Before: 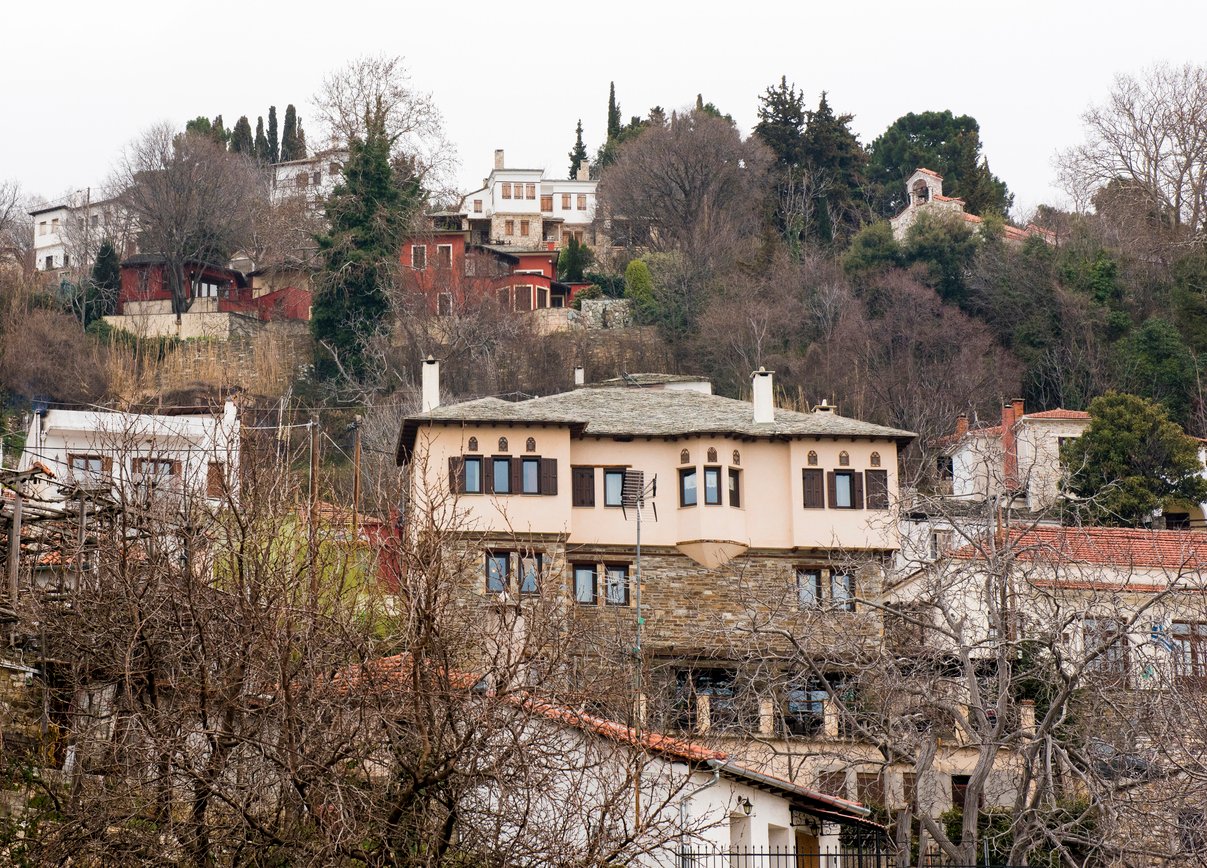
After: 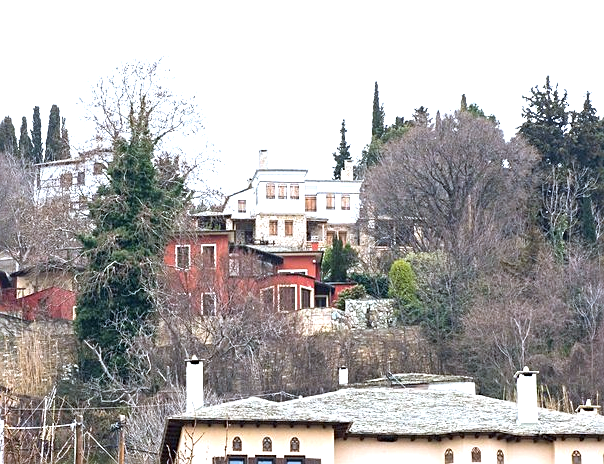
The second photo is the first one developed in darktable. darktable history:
white balance: red 0.924, blue 1.095
exposure: exposure 1 EV, compensate highlight preservation false
sharpen: on, module defaults
crop: left 19.556%, right 30.401%, bottom 46.458%
